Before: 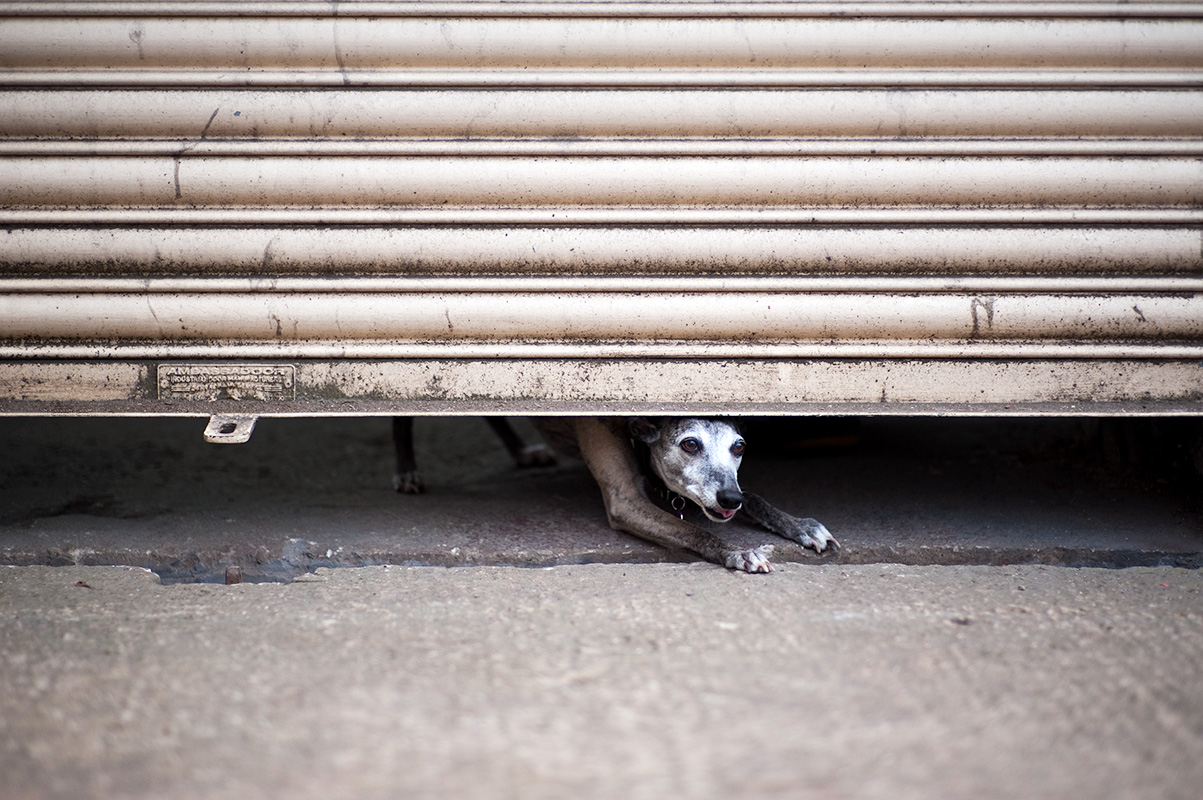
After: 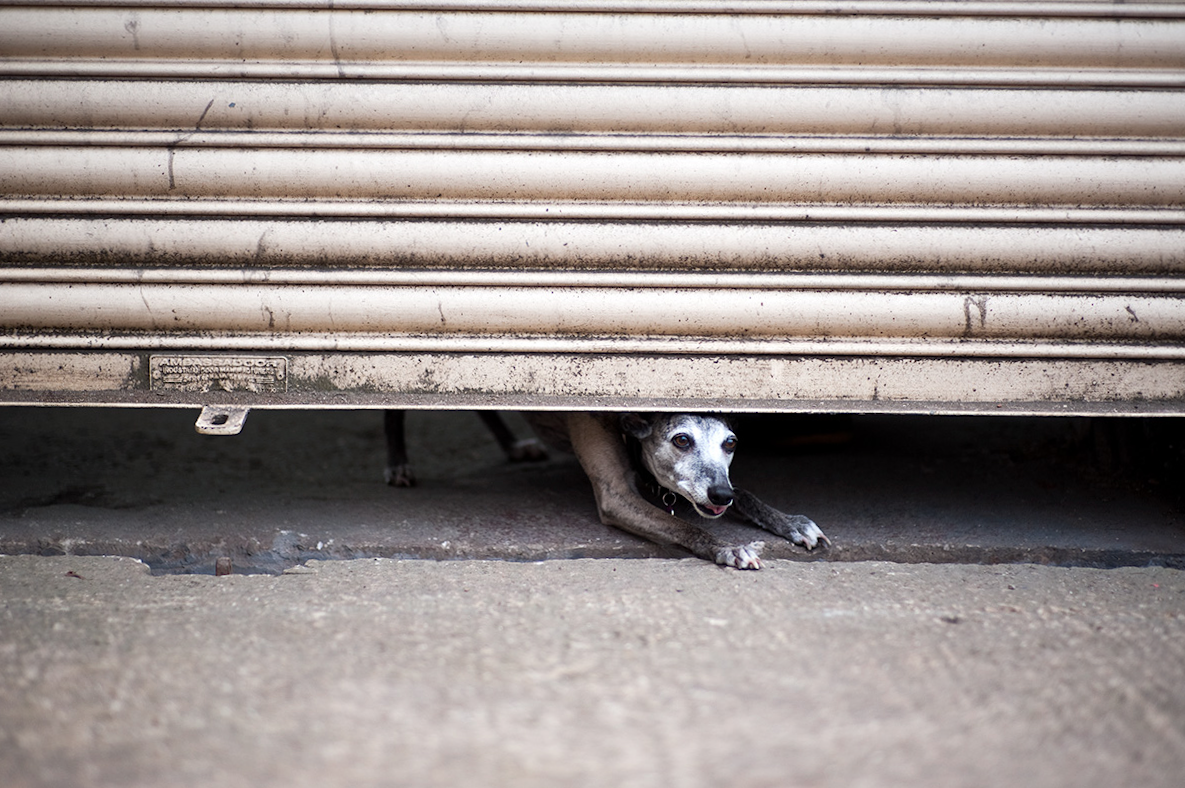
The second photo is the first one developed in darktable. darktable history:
crop and rotate: angle -0.558°
contrast brightness saturation: saturation -0.058
